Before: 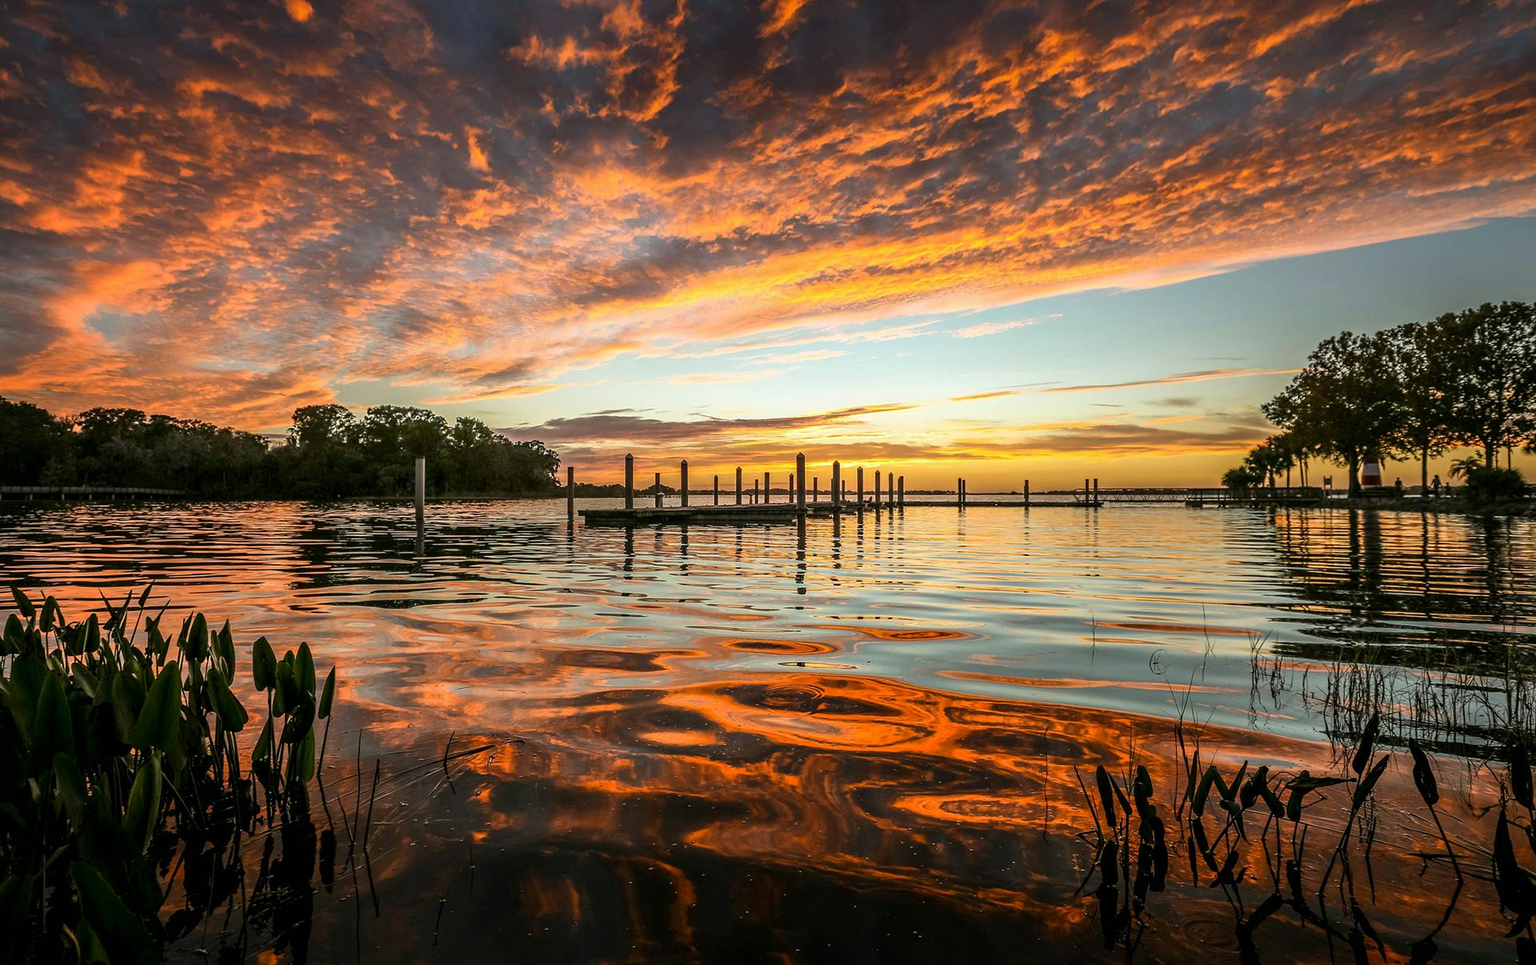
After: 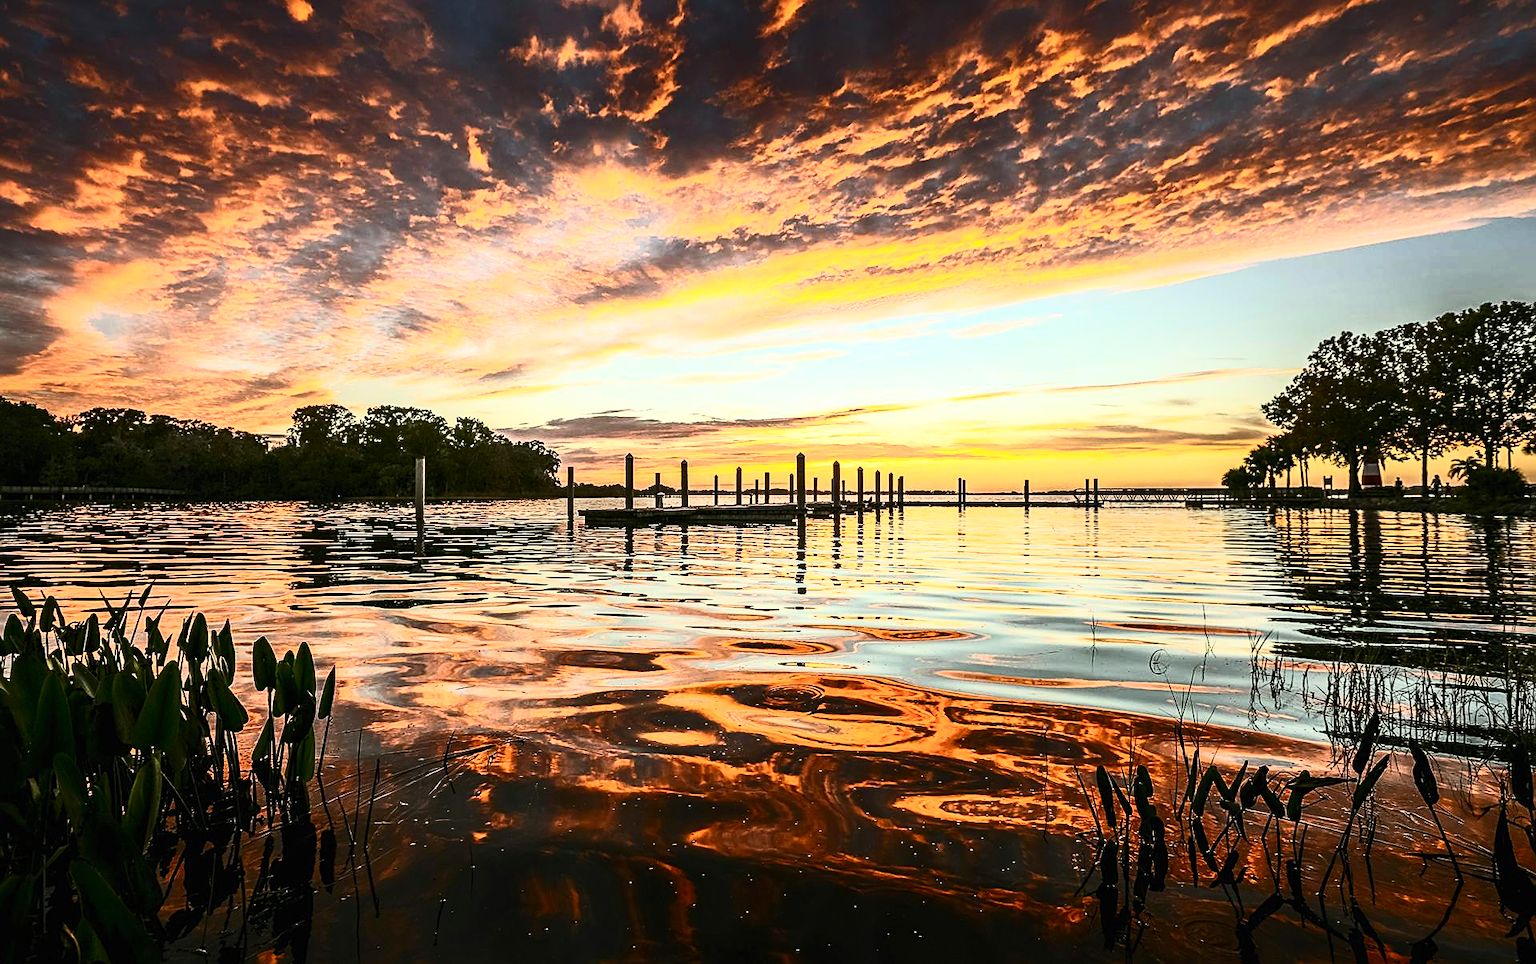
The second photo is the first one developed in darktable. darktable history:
sharpen: on, module defaults
contrast brightness saturation: contrast 0.62, brightness 0.34, saturation 0.14
